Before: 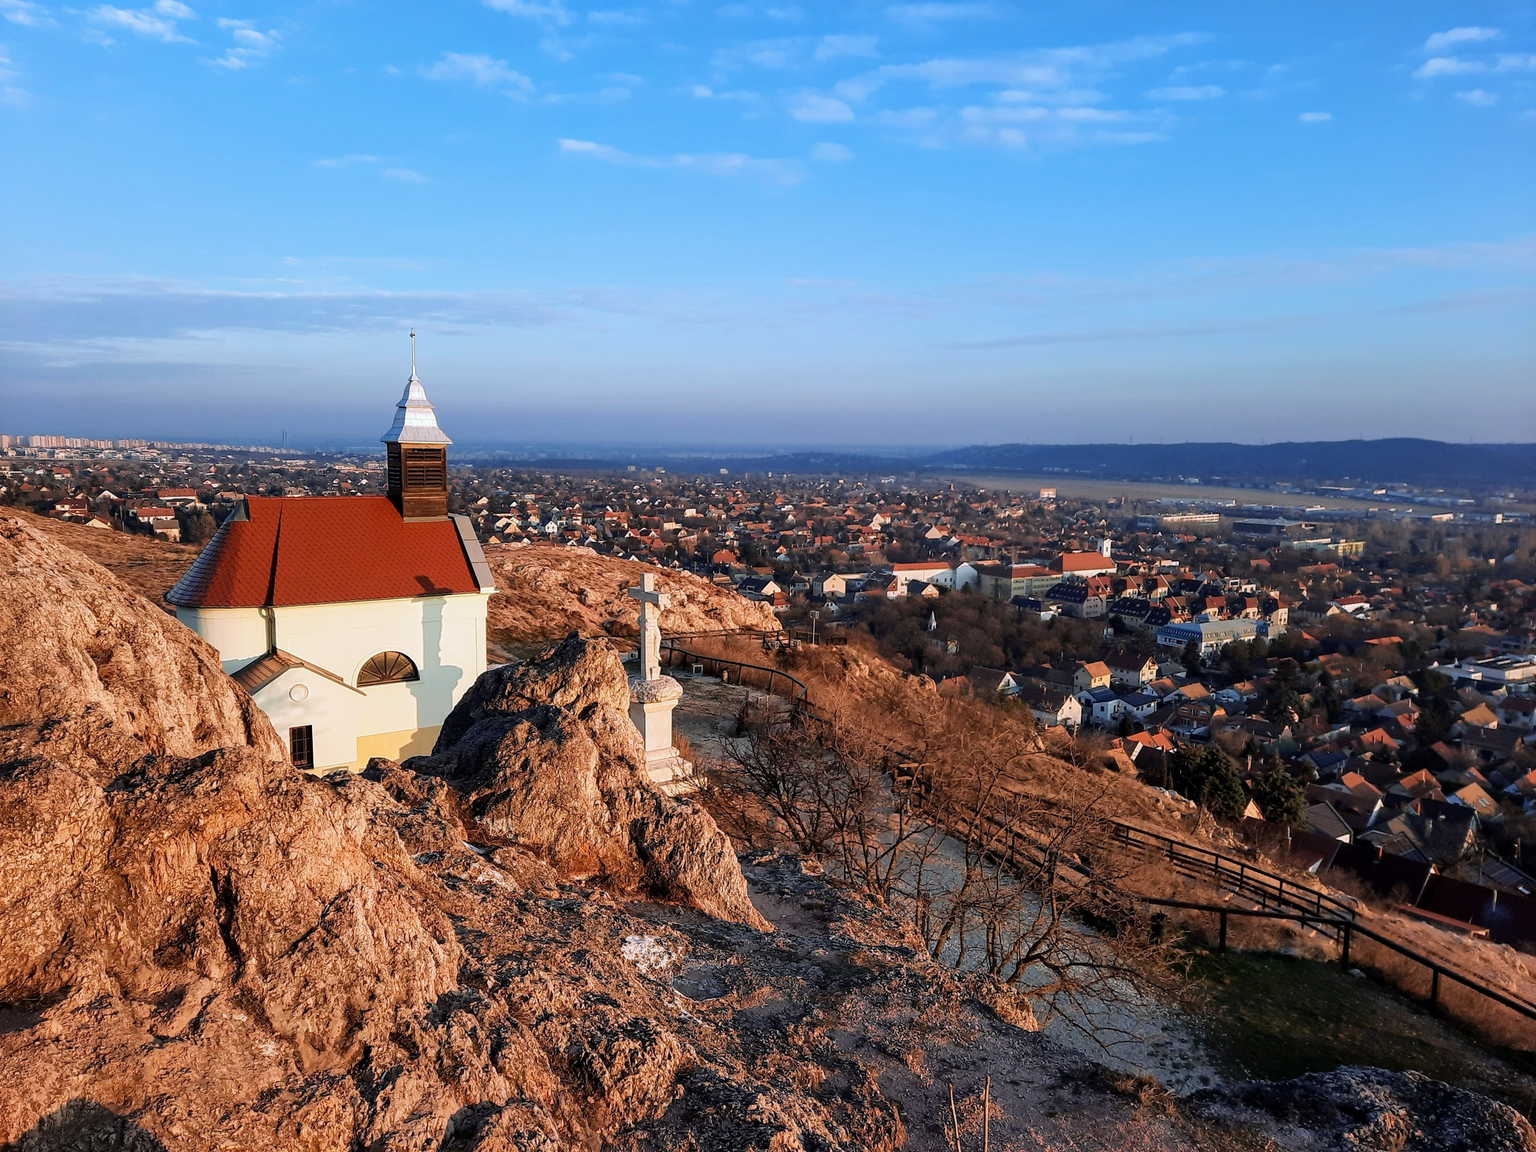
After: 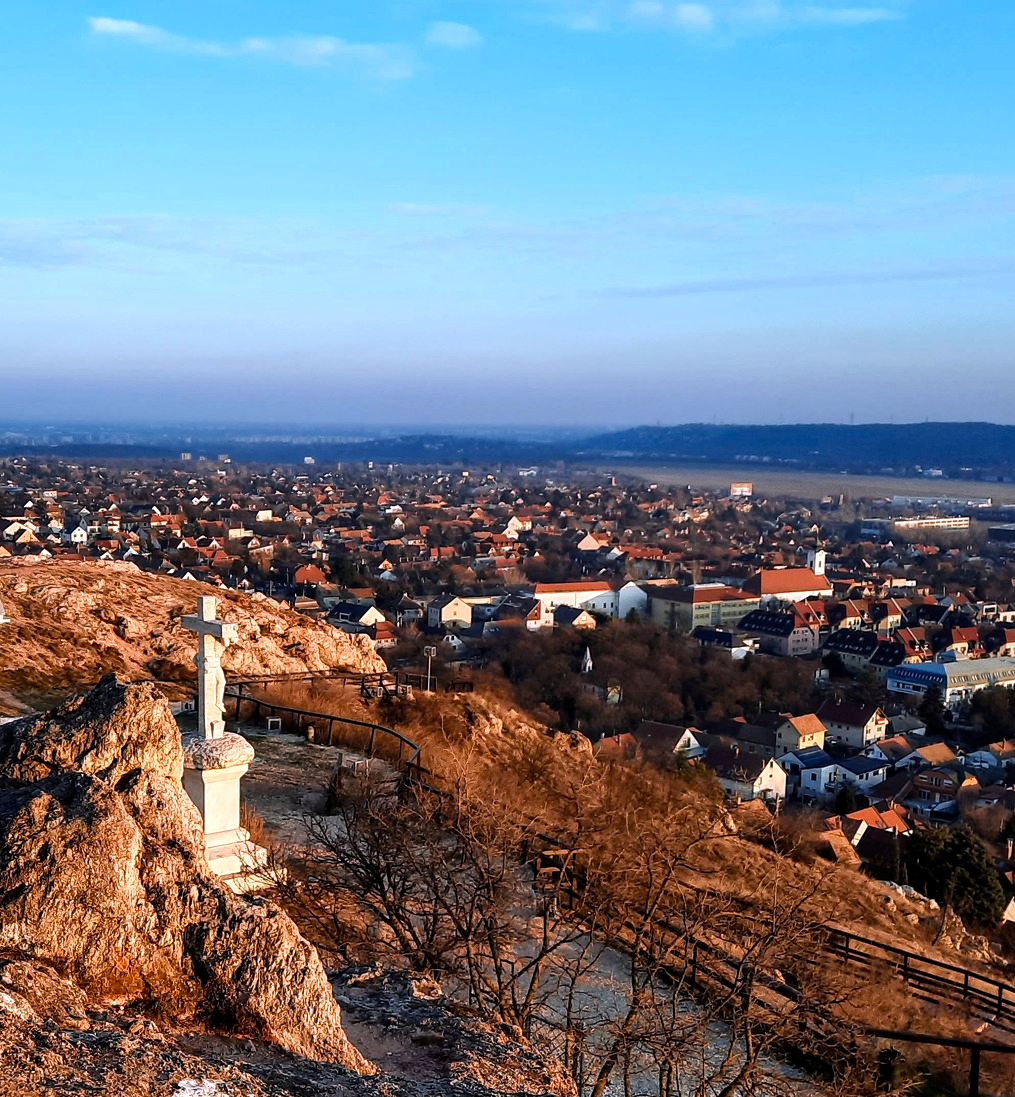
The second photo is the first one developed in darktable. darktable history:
local contrast: mode bilateral grid, contrast 15, coarseness 36, detail 105%, midtone range 0.2
crop: left 32.075%, top 10.976%, right 18.355%, bottom 17.596%
color balance rgb: shadows lift › luminance -20%, power › hue 72.24°, highlights gain › luminance 15%, global offset › hue 171.6°, perceptual saturation grading › highlights -15%, perceptual saturation grading › shadows 25%, global vibrance 30%, contrast 10%
